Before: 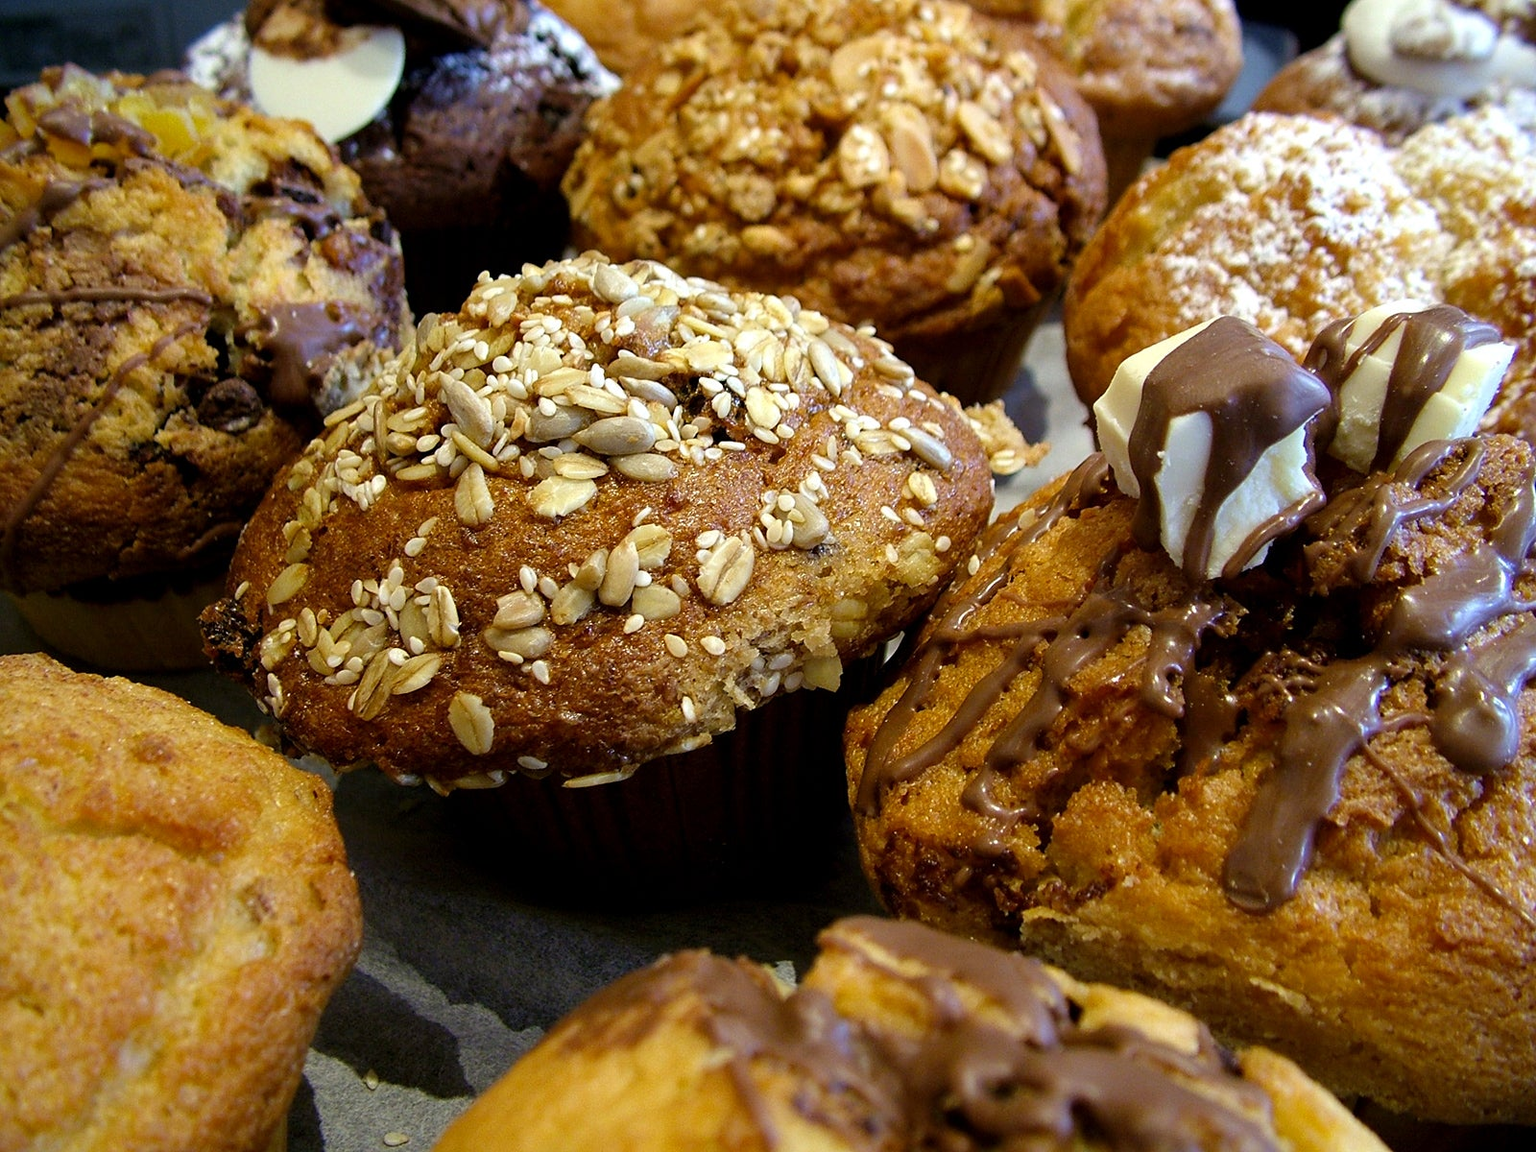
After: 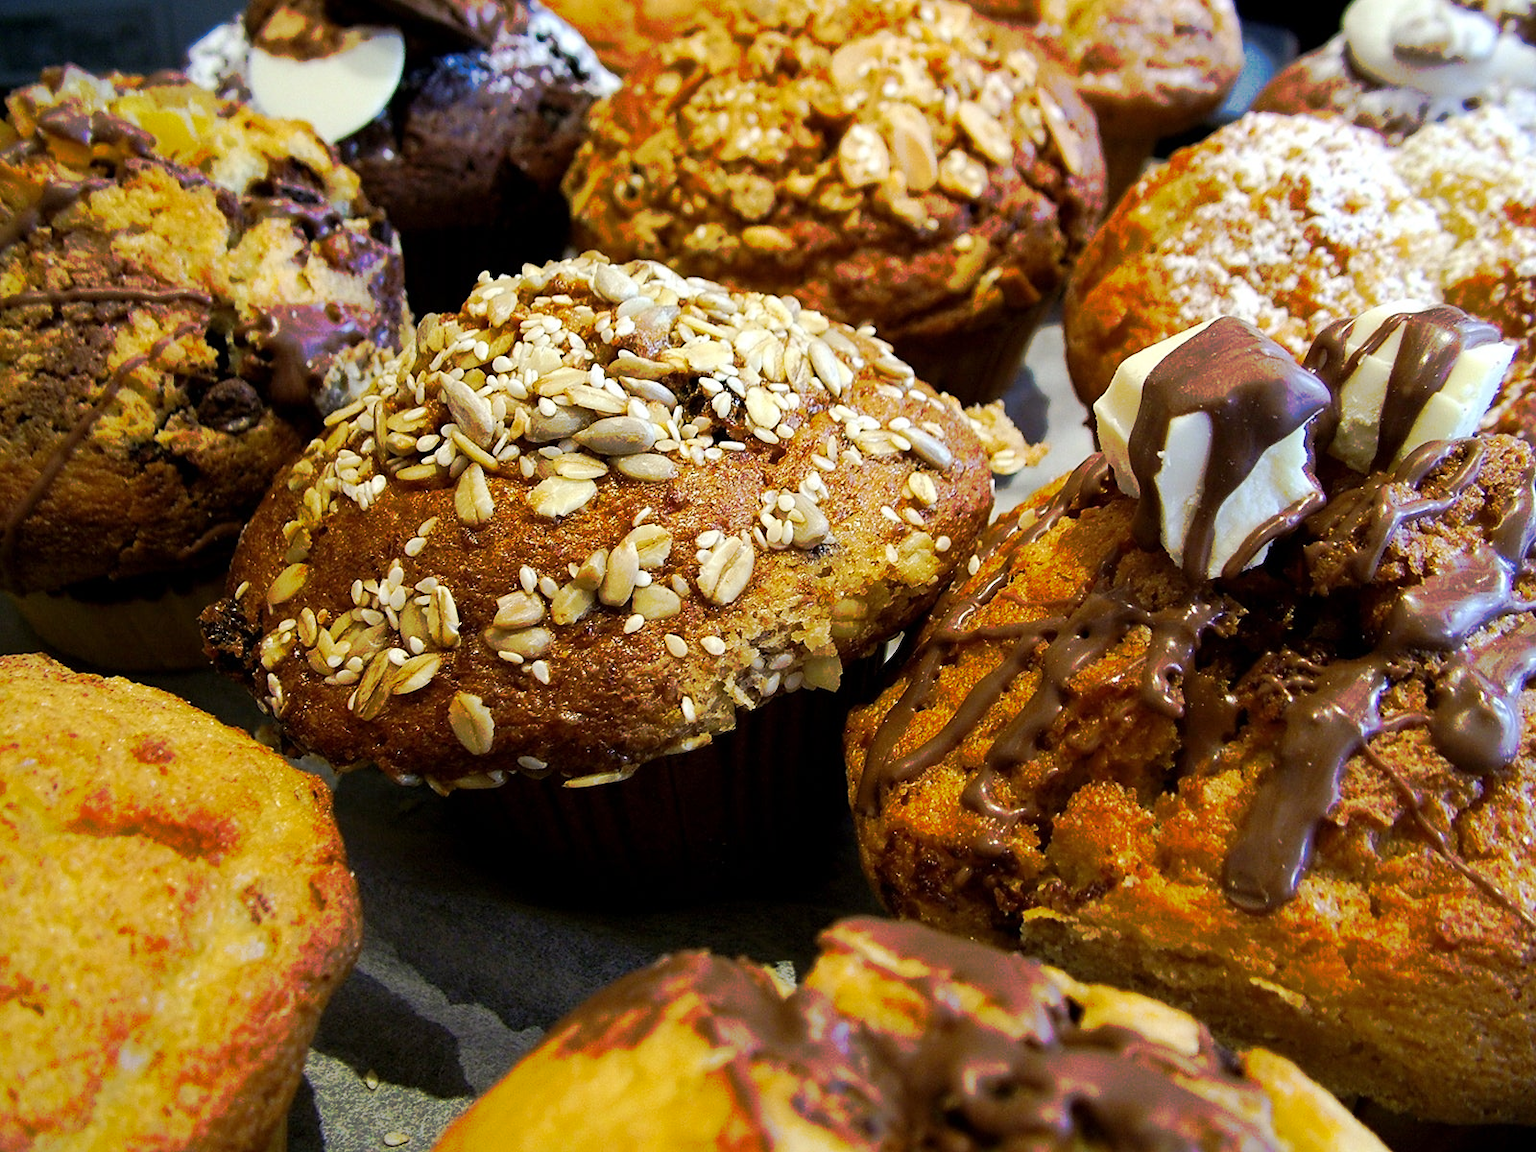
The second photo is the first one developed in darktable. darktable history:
tone curve: curves: ch0 [(0, 0) (0.003, 0.003) (0.011, 0.011) (0.025, 0.024) (0.044, 0.043) (0.069, 0.067) (0.1, 0.096) (0.136, 0.131) (0.177, 0.171) (0.224, 0.217) (0.277, 0.267) (0.335, 0.324) (0.399, 0.385) (0.468, 0.452) (0.543, 0.632) (0.623, 0.697) (0.709, 0.766) (0.801, 0.839) (0.898, 0.917) (1, 1)], preserve colors none
